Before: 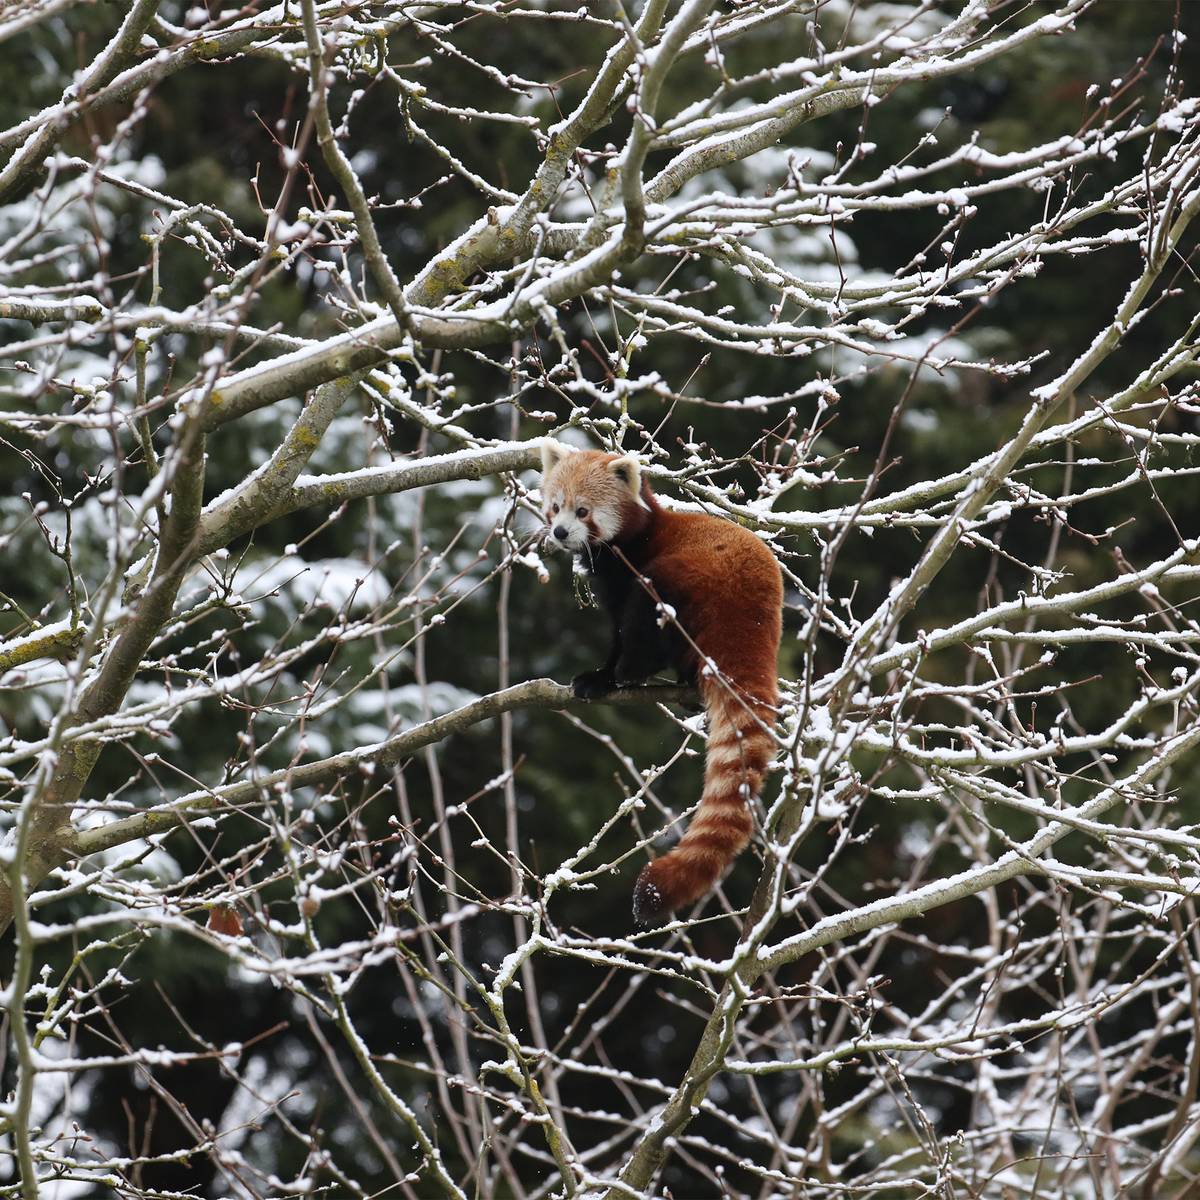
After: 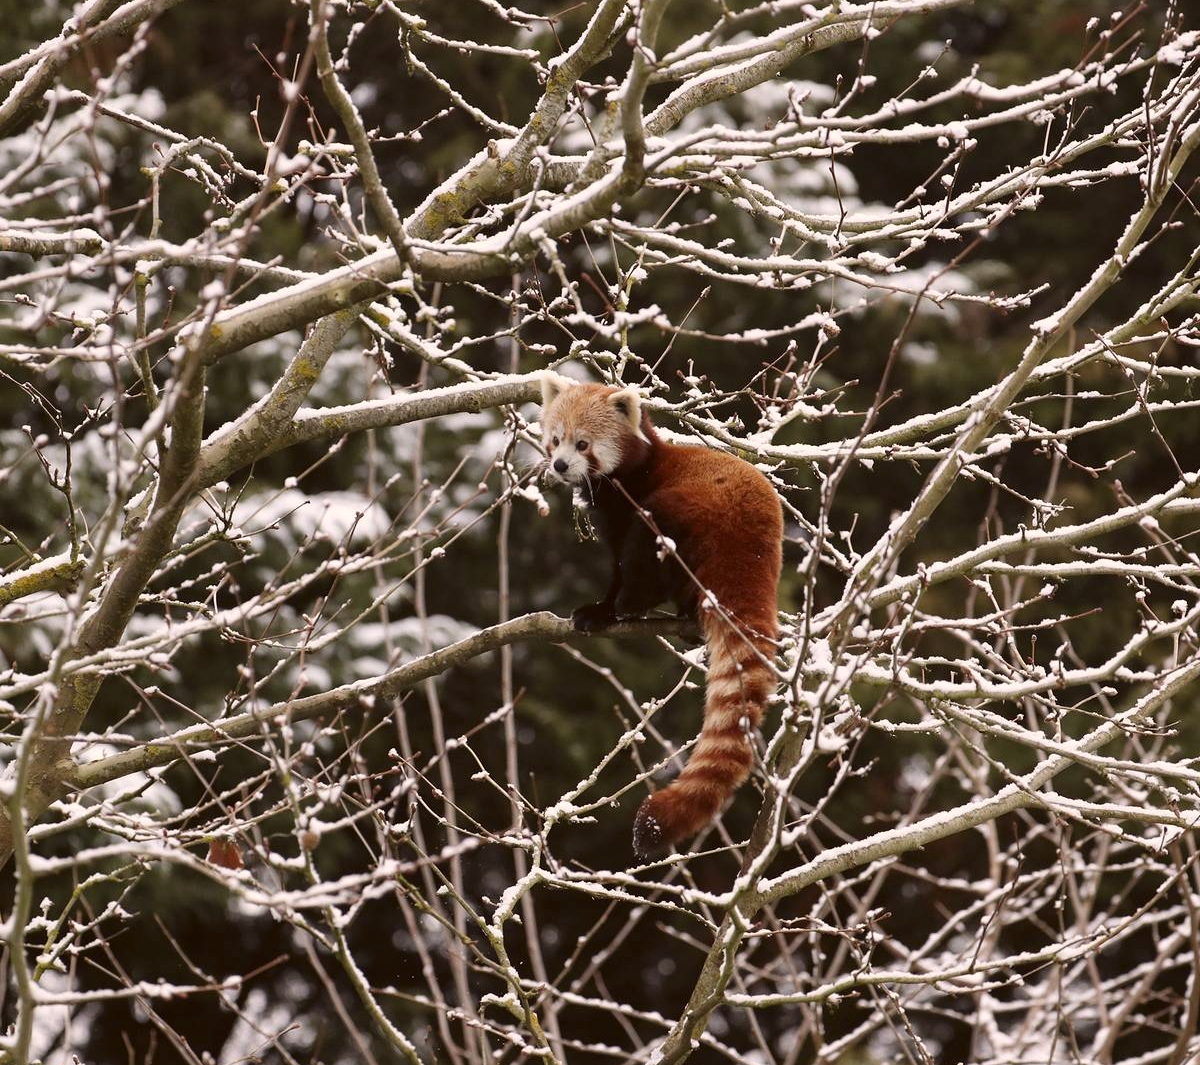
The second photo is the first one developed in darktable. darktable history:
crop and rotate: top 5.609%, bottom 5.609%
color correction: highlights a* 6.27, highlights b* 8.19, shadows a* 5.94, shadows b* 7.23, saturation 0.9
